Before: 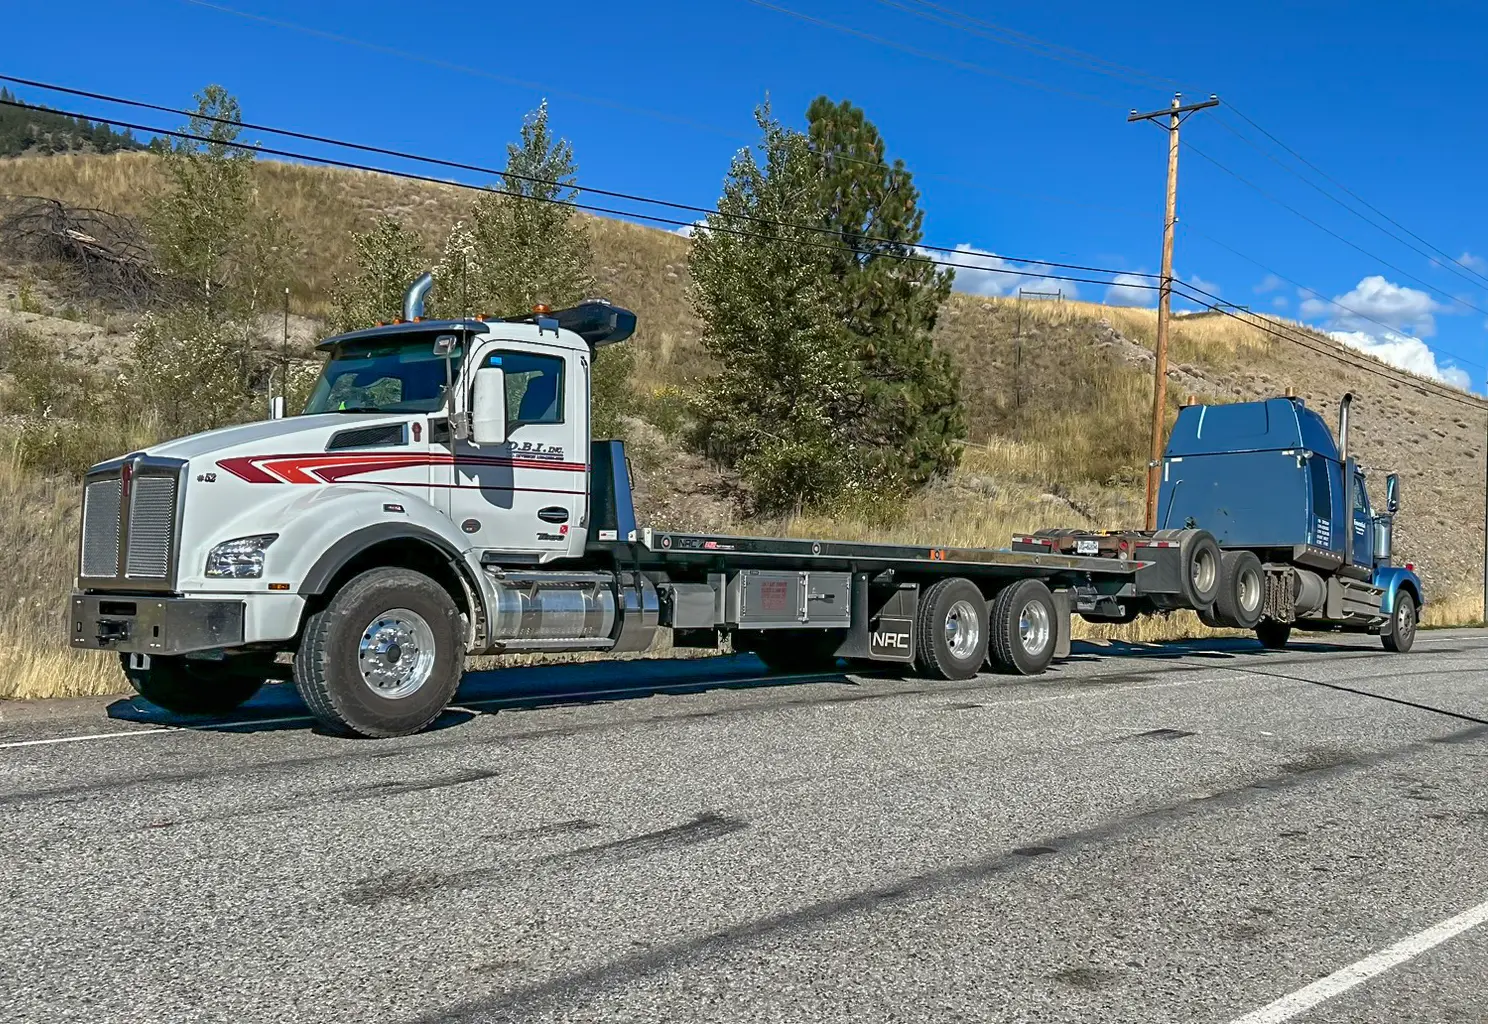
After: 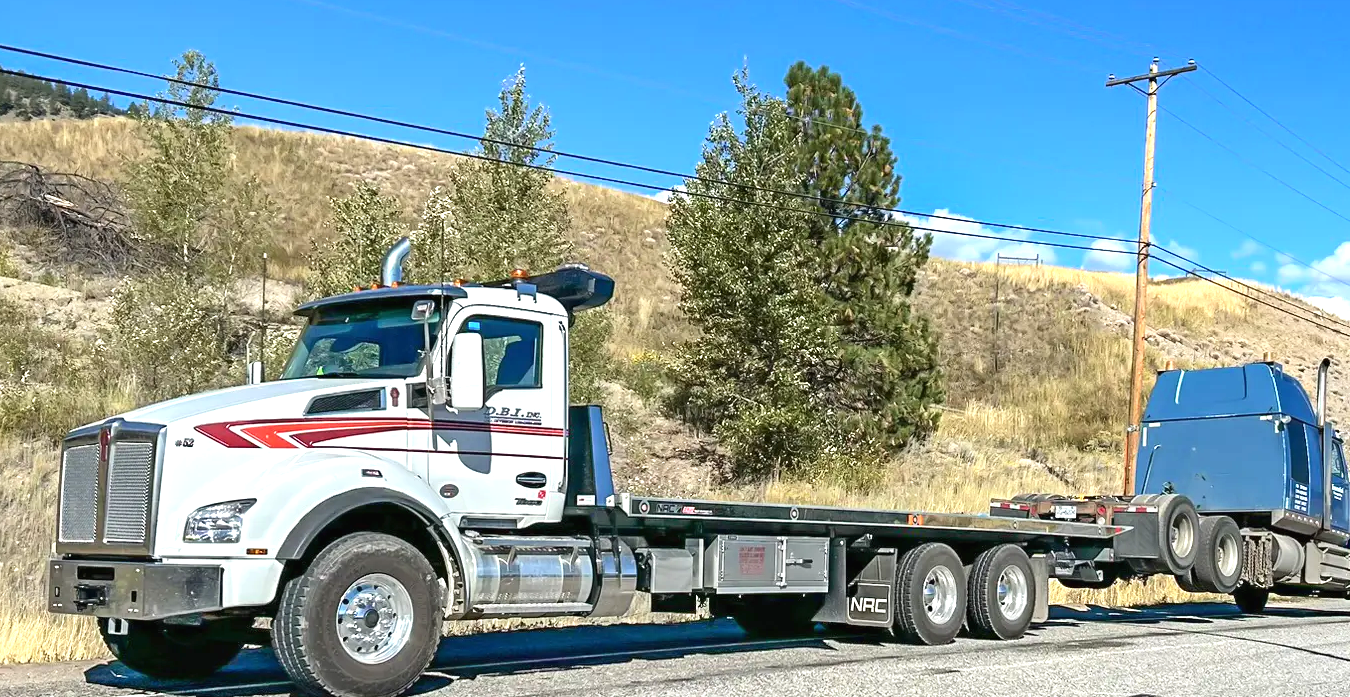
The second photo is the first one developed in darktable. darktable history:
contrast brightness saturation: contrast 0.153, brightness 0.049
crop: left 1.509%, top 3.451%, right 7.74%, bottom 28.474%
exposure: black level correction -0.001, exposure 0.91 EV, compensate highlight preservation false
